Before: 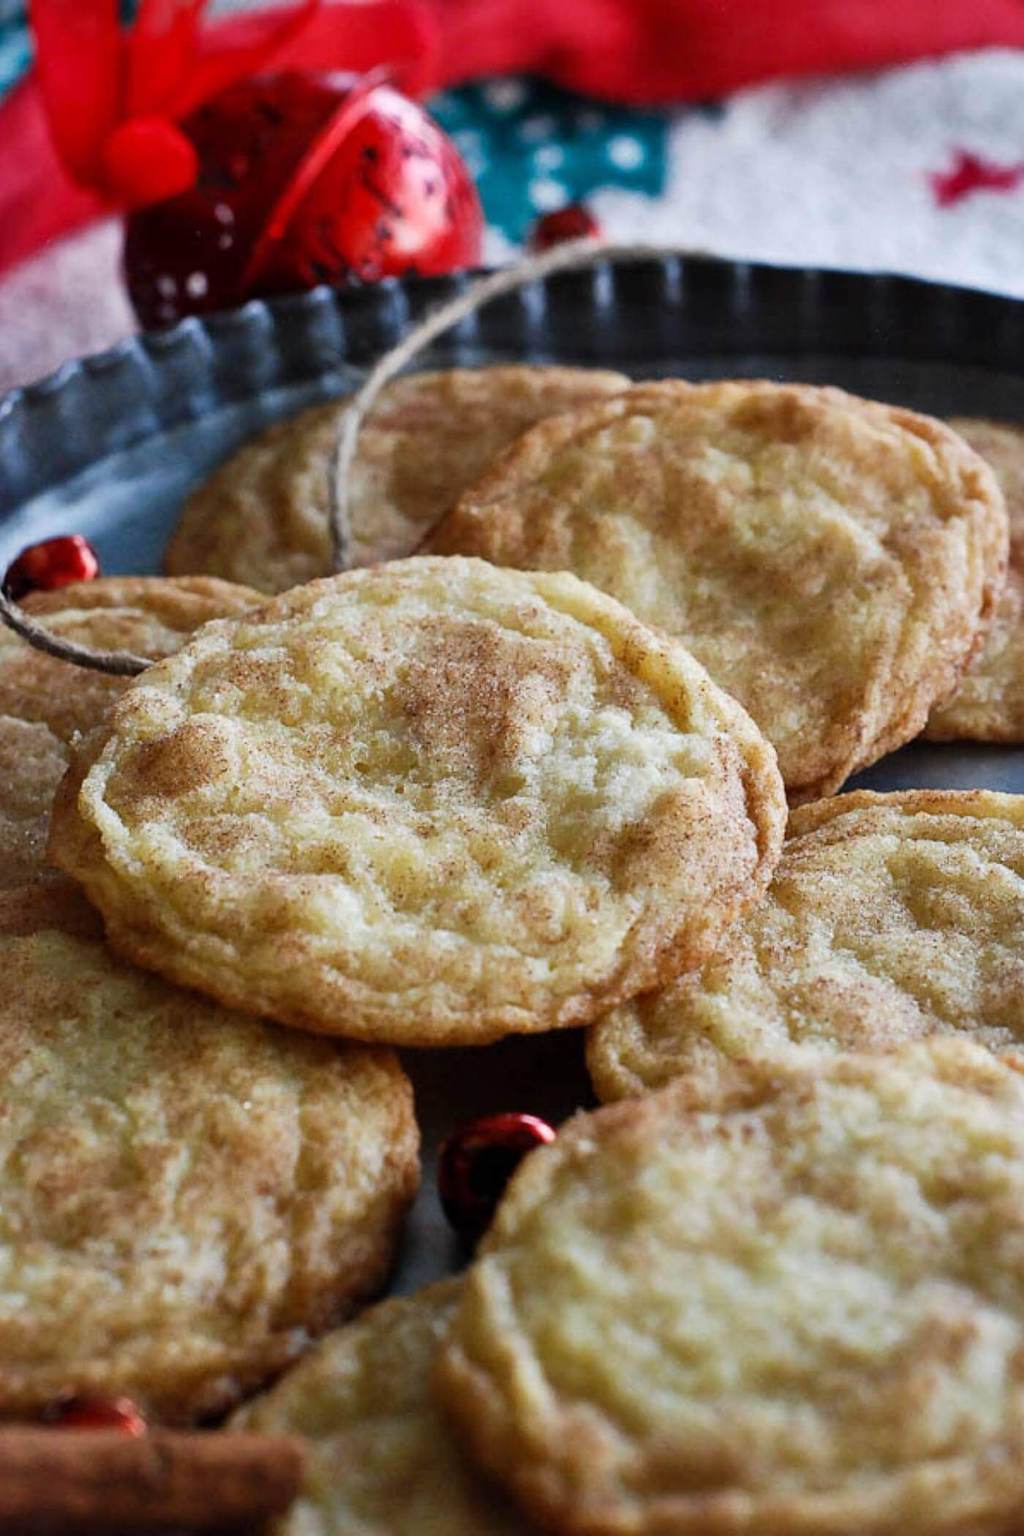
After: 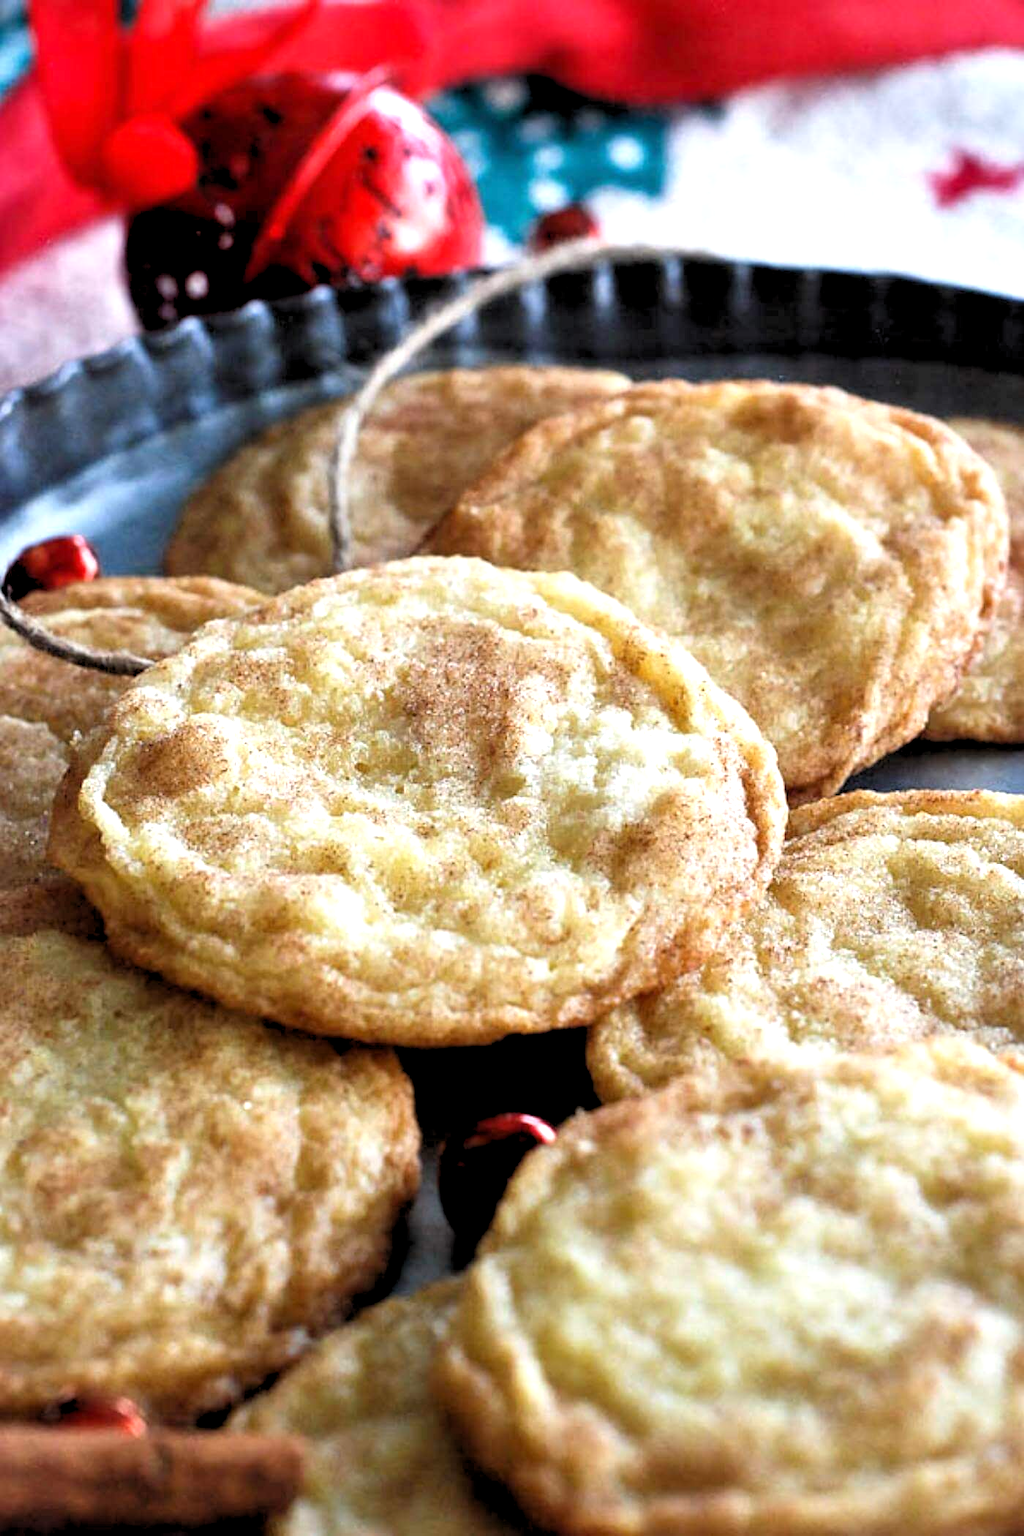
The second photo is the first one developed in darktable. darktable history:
rgb levels: levels [[0.01, 0.419, 0.839], [0, 0.5, 1], [0, 0.5, 1]]
exposure: exposure 0.6 EV, compensate highlight preservation false
